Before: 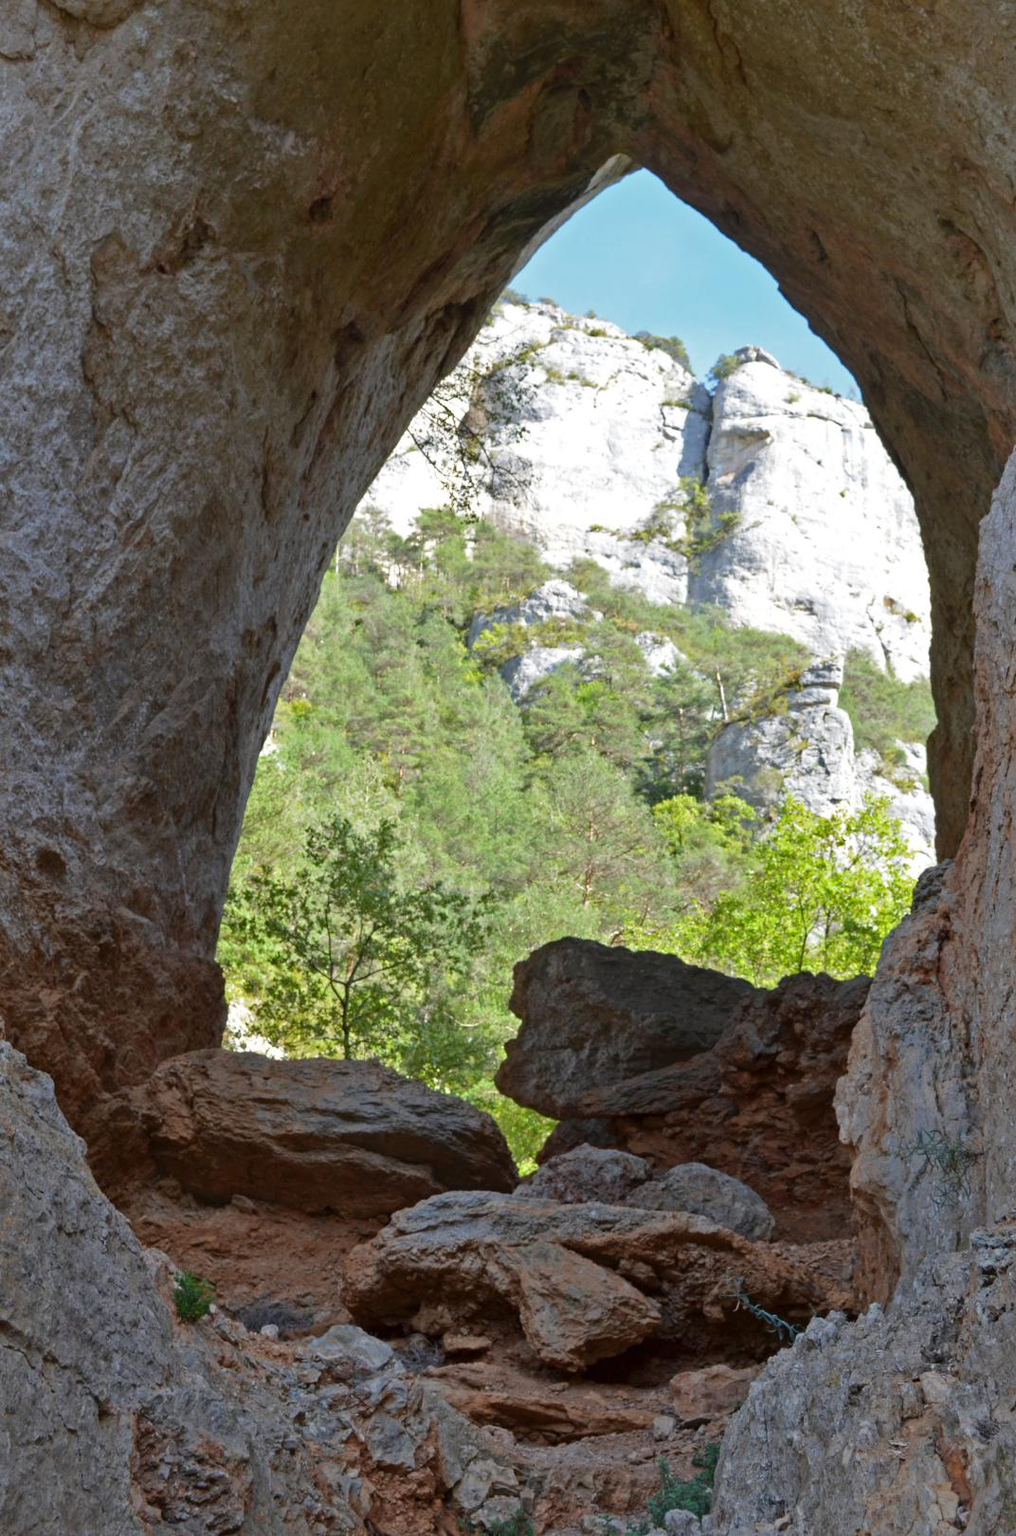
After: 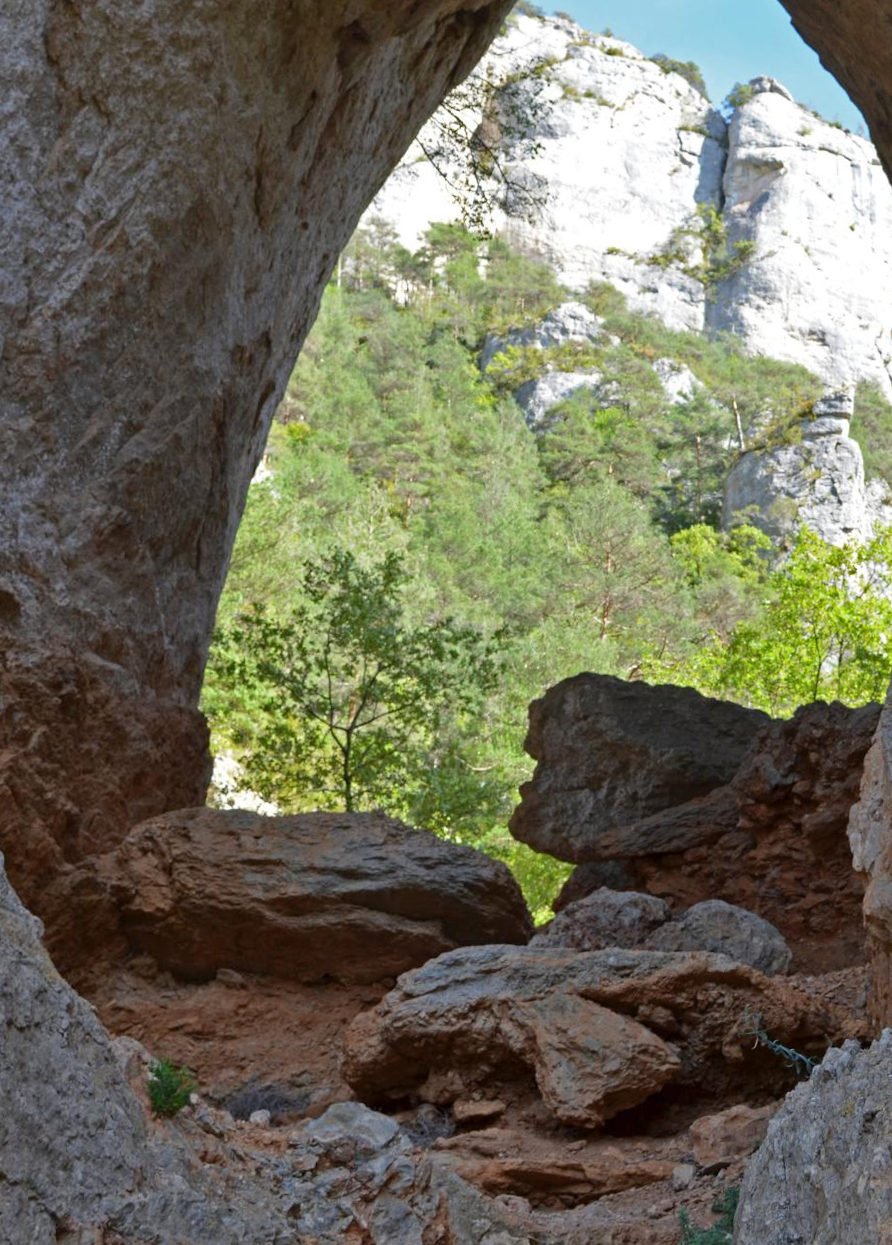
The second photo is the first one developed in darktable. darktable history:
crop and rotate: left 4.842%, top 15.51%, right 10.668%
rotate and perspective: rotation -0.013°, lens shift (vertical) -0.027, lens shift (horizontal) 0.178, crop left 0.016, crop right 0.989, crop top 0.082, crop bottom 0.918
